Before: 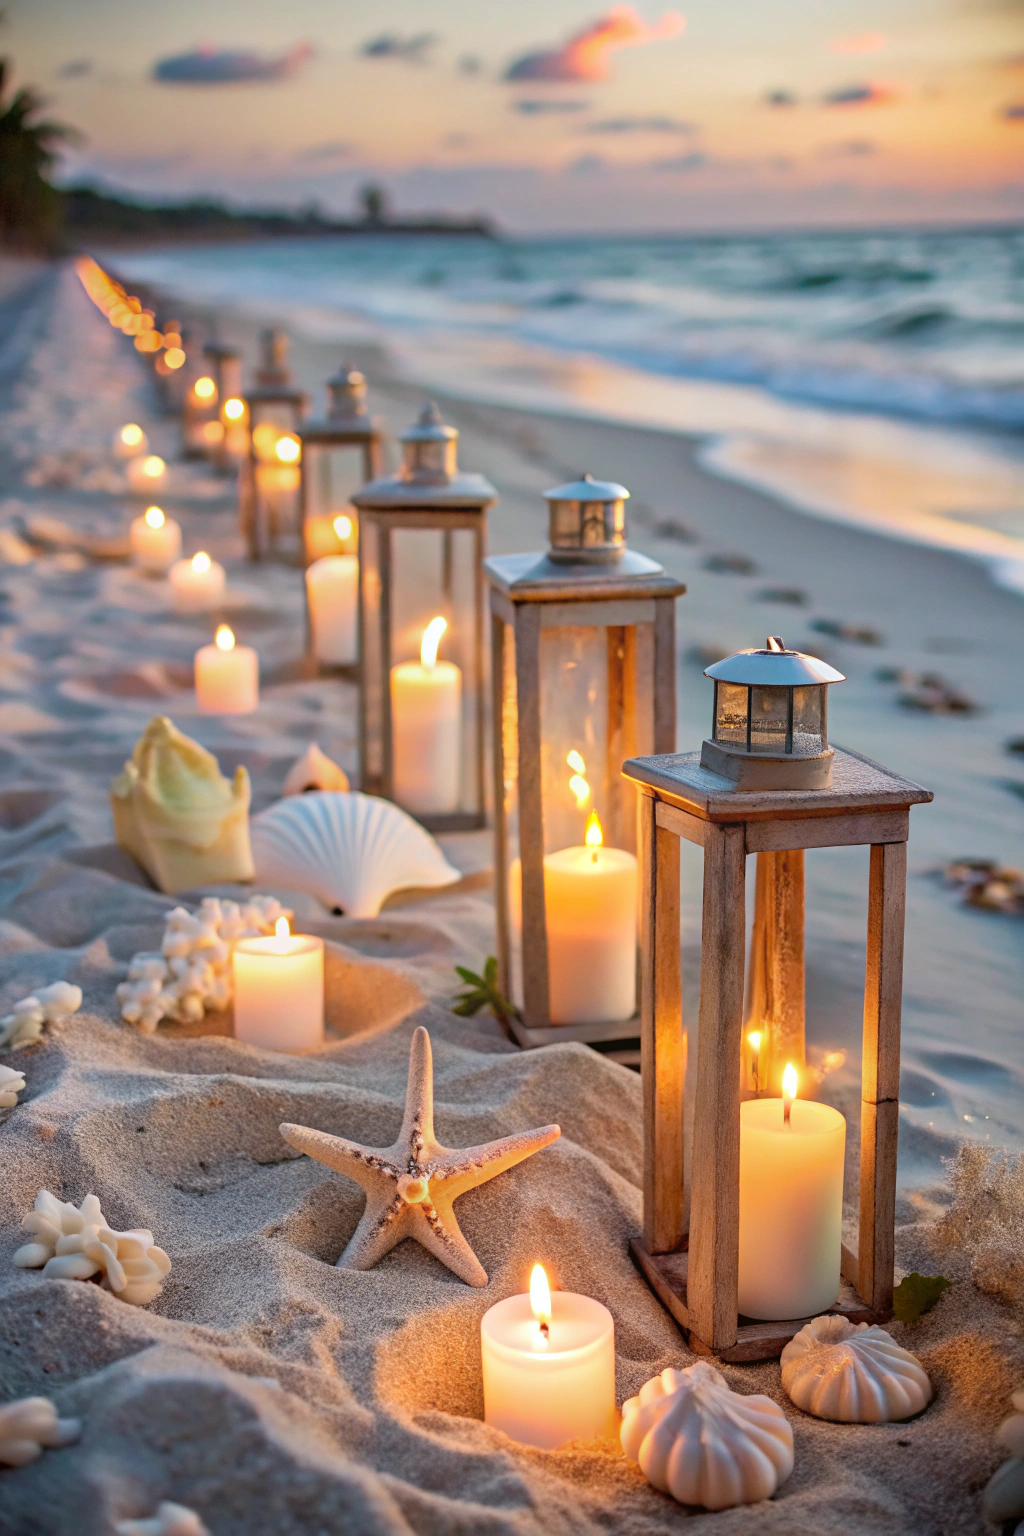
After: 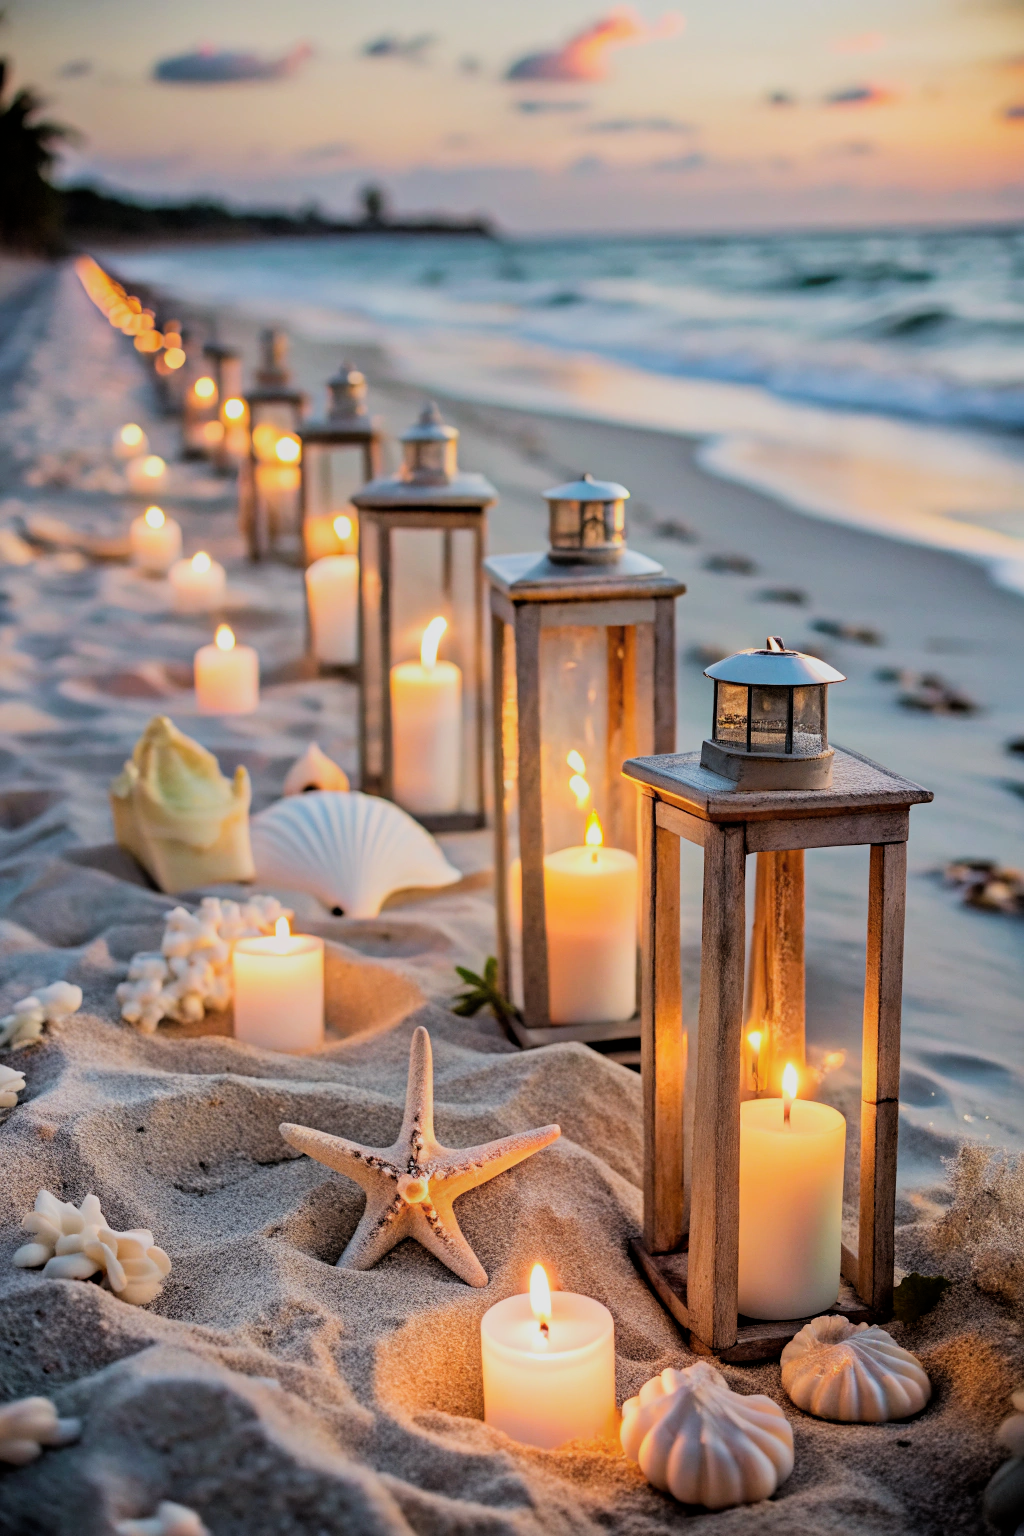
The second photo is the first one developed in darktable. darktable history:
filmic rgb: black relative exposure -5.11 EV, white relative exposure 3.99 EV, hardness 2.89, contrast 1.297, highlights saturation mix -30.58%
